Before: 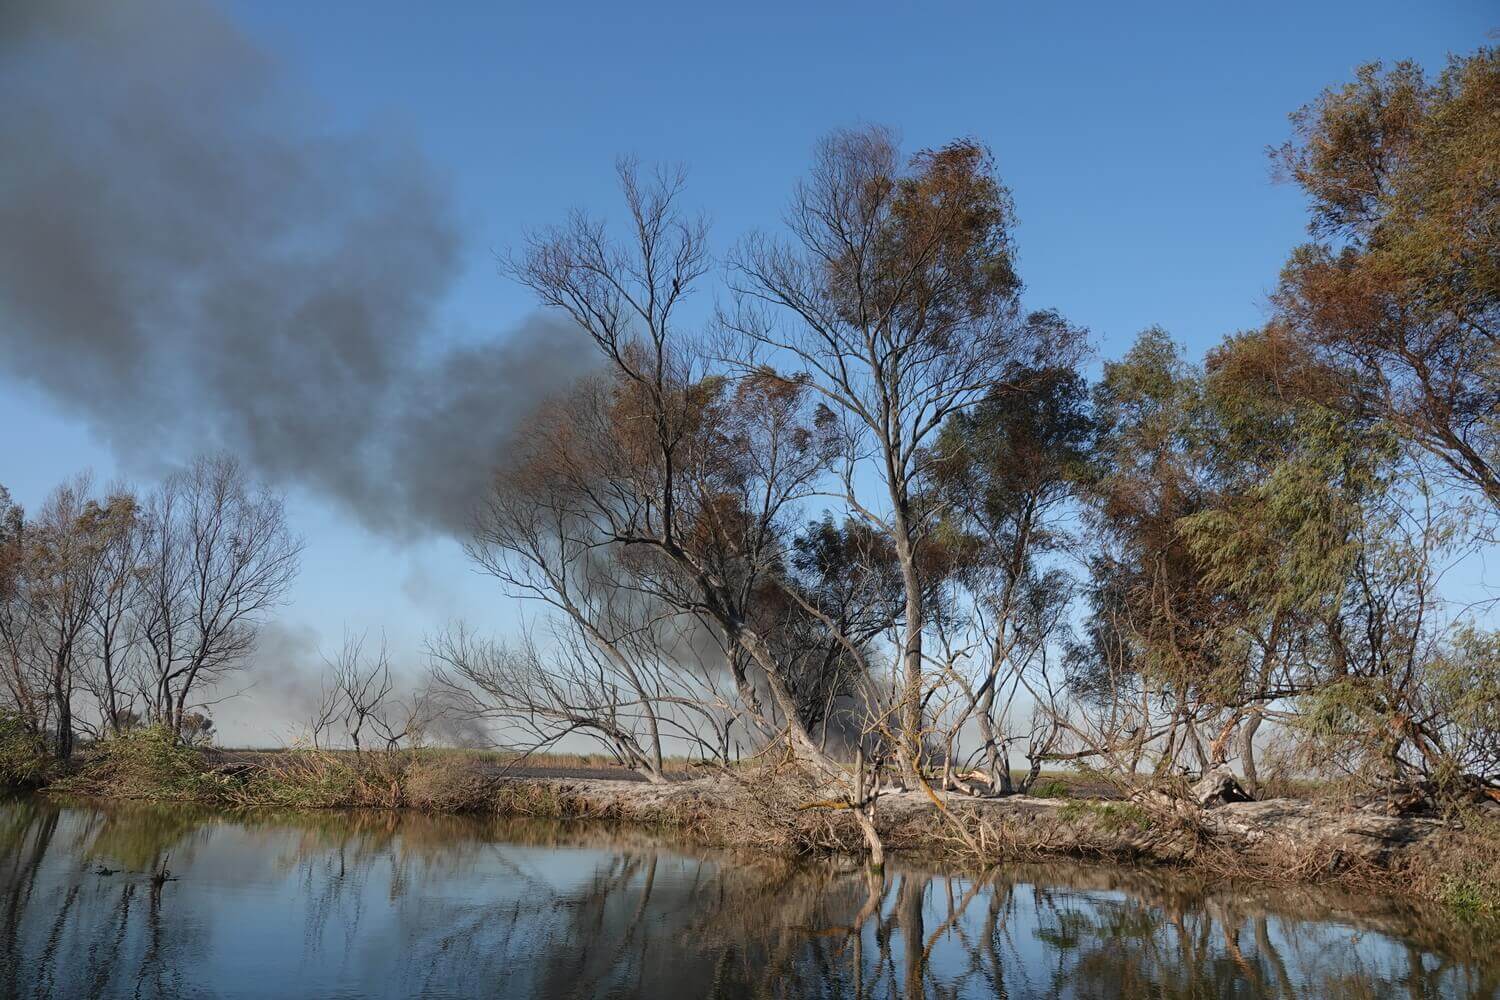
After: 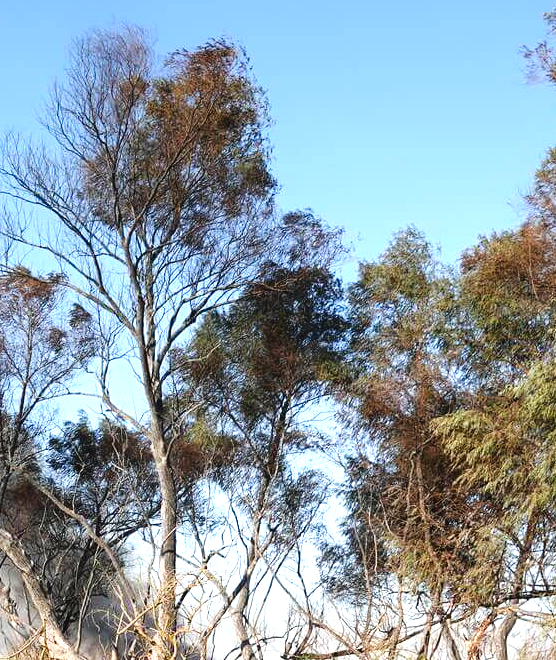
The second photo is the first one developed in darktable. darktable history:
levels: white 99.94%, levels [0, 0.374, 0.749]
contrast brightness saturation: contrast 0.005, saturation -0.07
crop and rotate: left 49.694%, top 10.1%, right 13.18%, bottom 23.856%
tone curve: curves: ch0 [(0, 0.008) (0.107, 0.091) (0.283, 0.287) (0.461, 0.498) (0.64, 0.679) (0.822, 0.841) (0.998, 0.978)]; ch1 [(0, 0) (0.316, 0.349) (0.466, 0.442) (0.502, 0.5) (0.527, 0.519) (0.561, 0.553) (0.608, 0.629) (0.669, 0.704) (0.859, 0.899) (1, 1)]; ch2 [(0, 0) (0.33, 0.301) (0.421, 0.443) (0.473, 0.498) (0.502, 0.504) (0.522, 0.525) (0.592, 0.61) (0.705, 0.7) (1, 1)], preserve colors none
